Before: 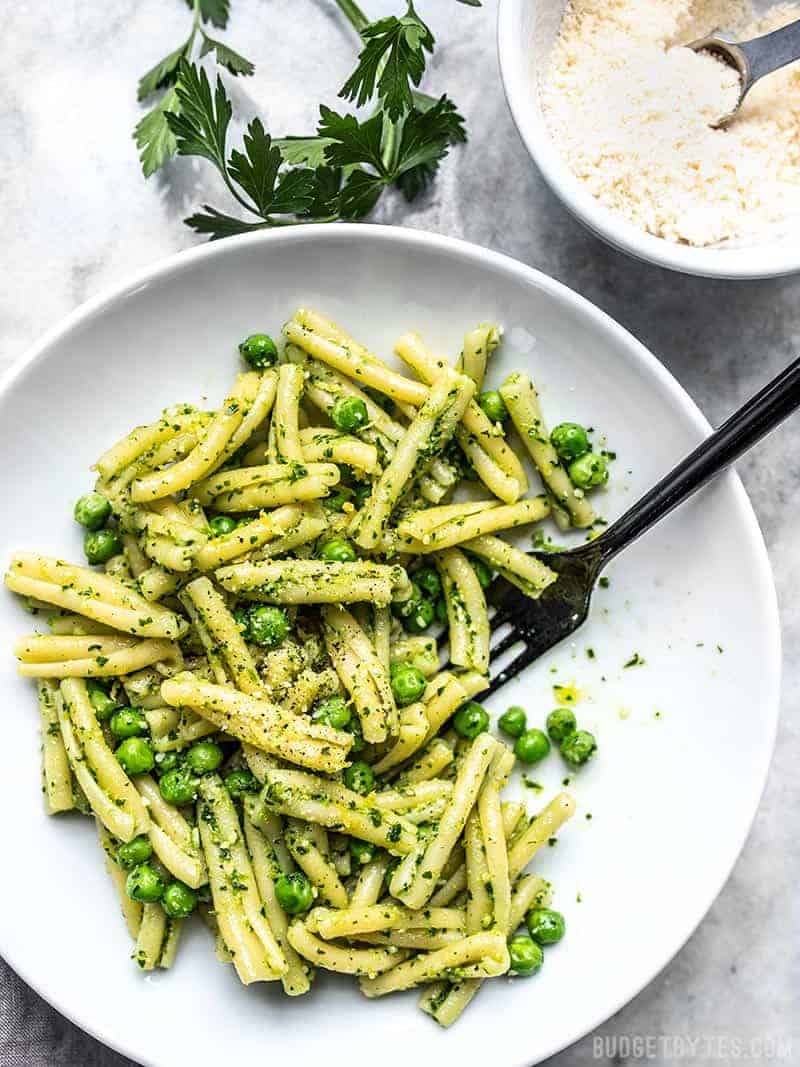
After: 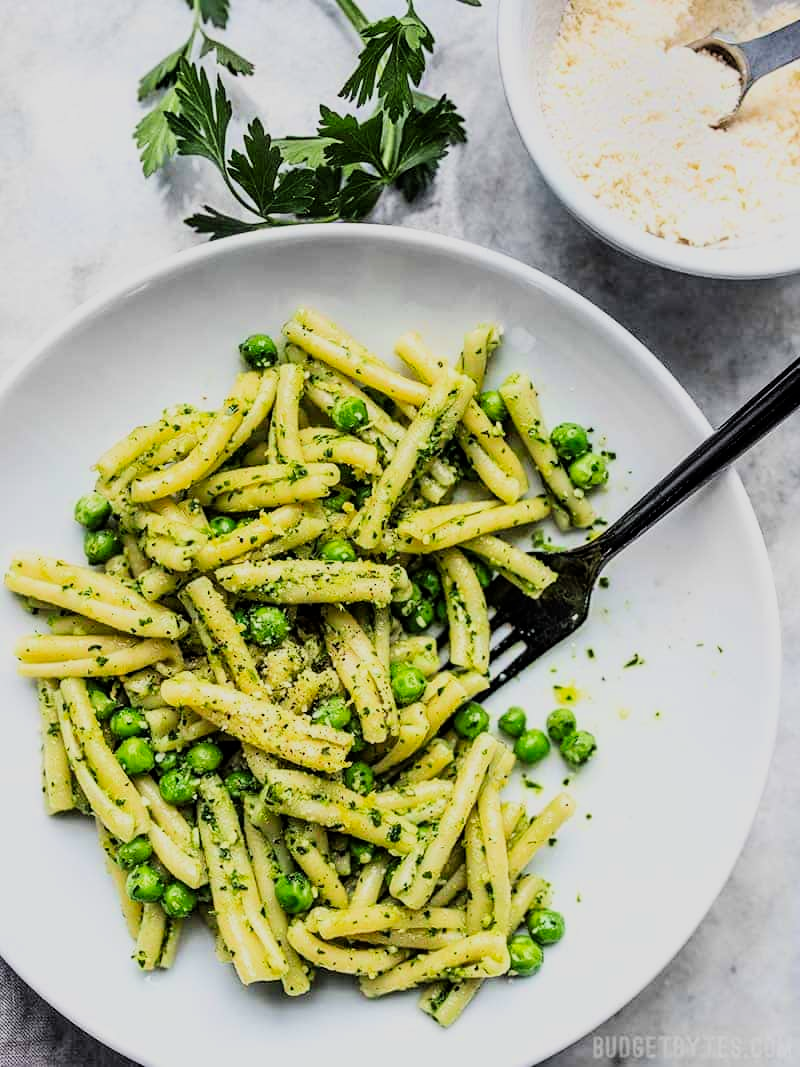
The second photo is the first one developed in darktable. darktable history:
tone curve: curves: ch0 [(0, 0) (0.08, 0.06) (0.17, 0.14) (0.5, 0.5) (0.83, 0.86) (0.92, 0.94) (1, 1)], preserve colors none
filmic rgb: black relative exposure -7.65 EV, white relative exposure 4.56 EV, hardness 3.61, color science v6 (2022)
